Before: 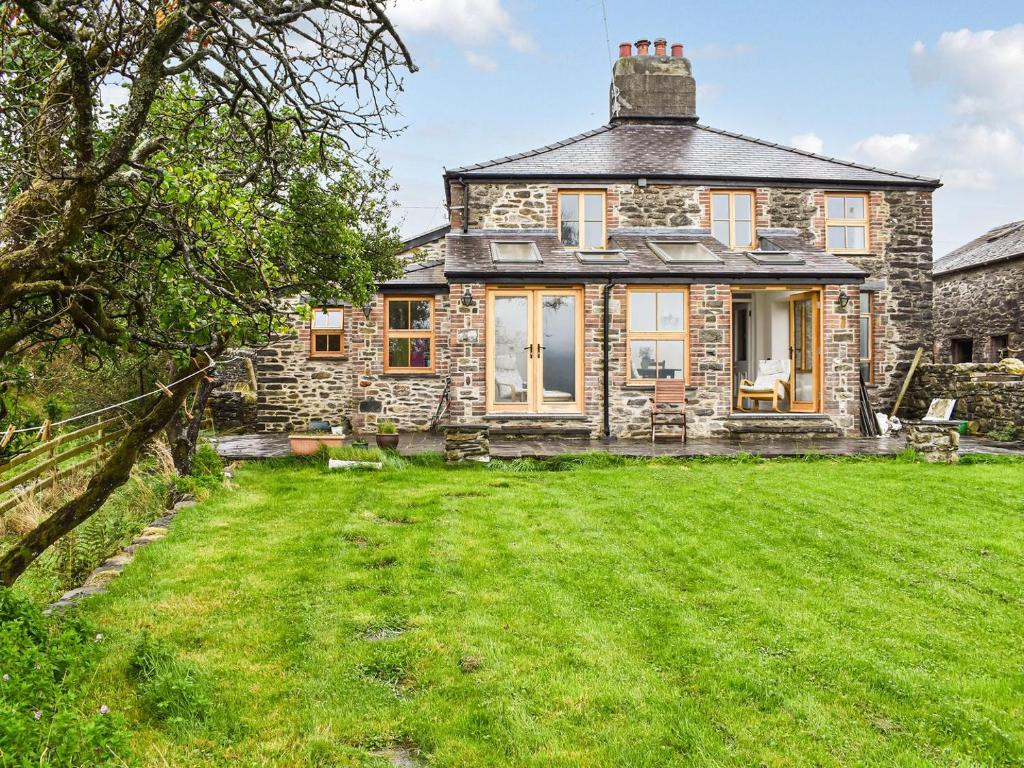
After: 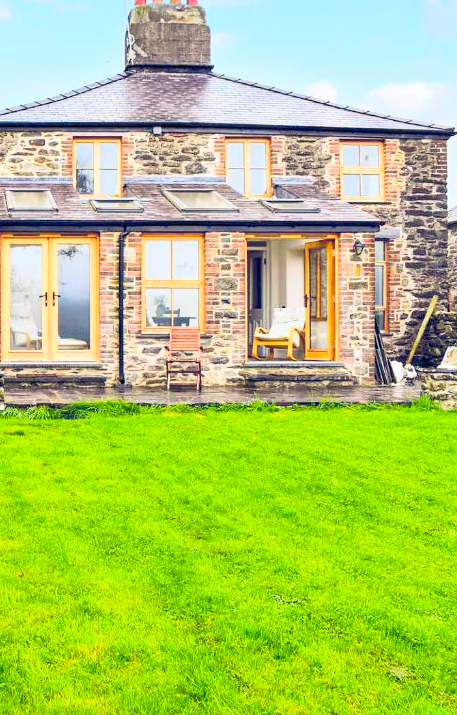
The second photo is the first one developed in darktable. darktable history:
crop: left 47.391%, top 6.784%, right 7.949%
color balance rgb: global offset › luminance -0.296%, global offset › chroma 0.315%, global offset › hue 262.62°, perceptual saturation grading › global saturation 30.671%
contrast brightness saturation: contrast 0.24, brightness 0.261, saturation 0.392
